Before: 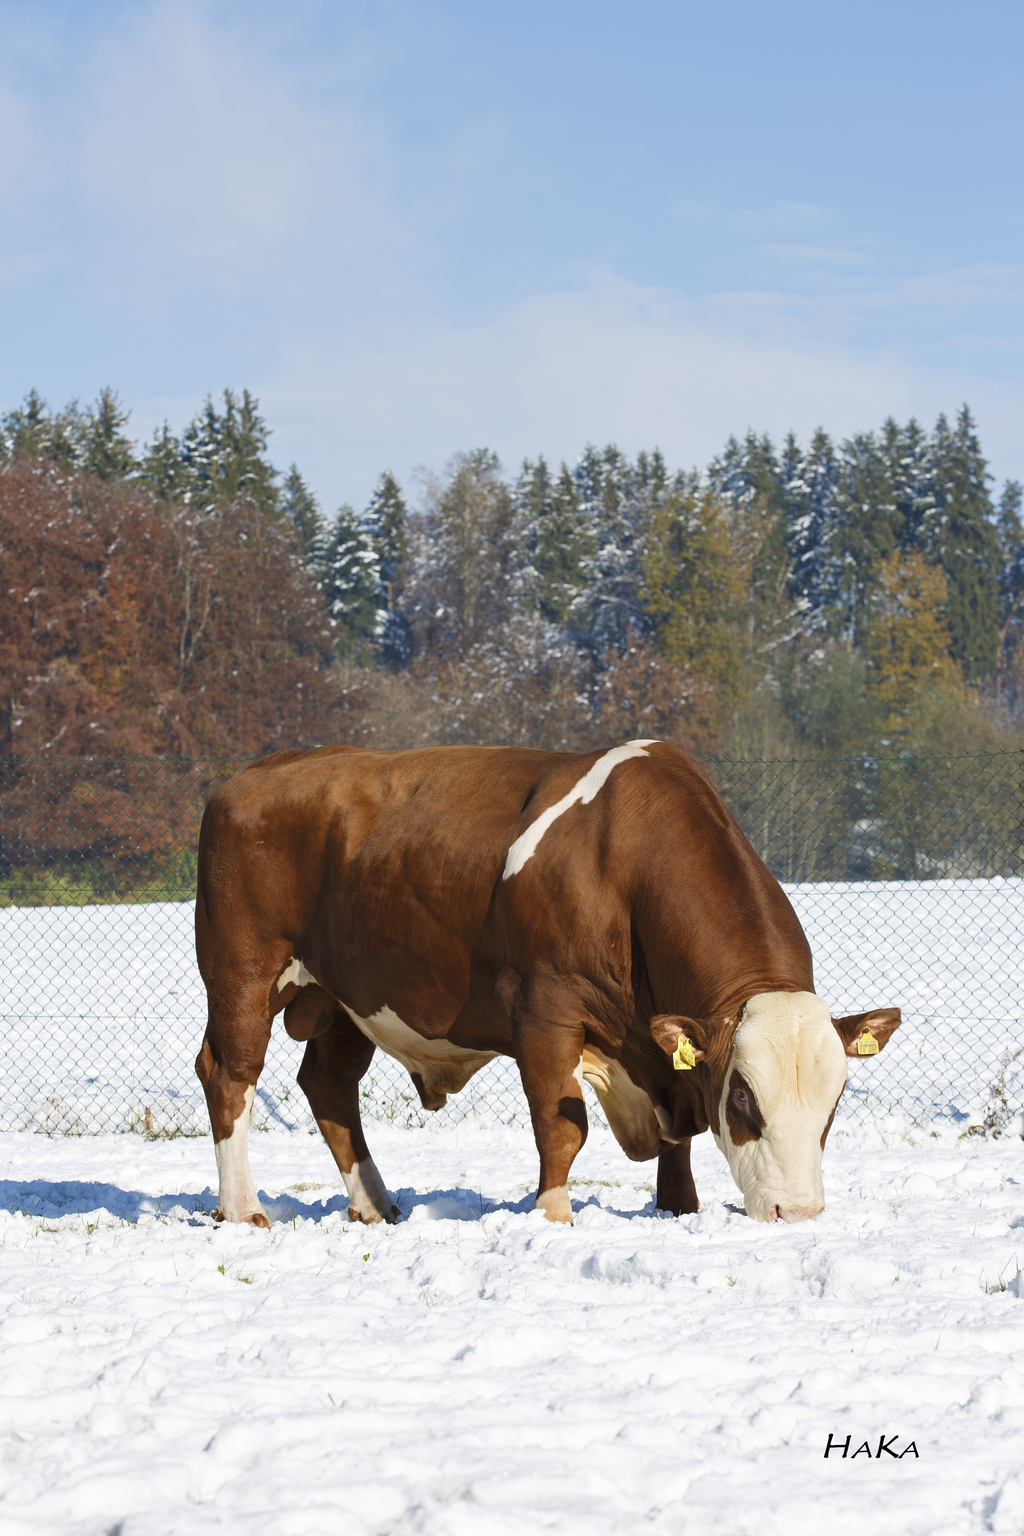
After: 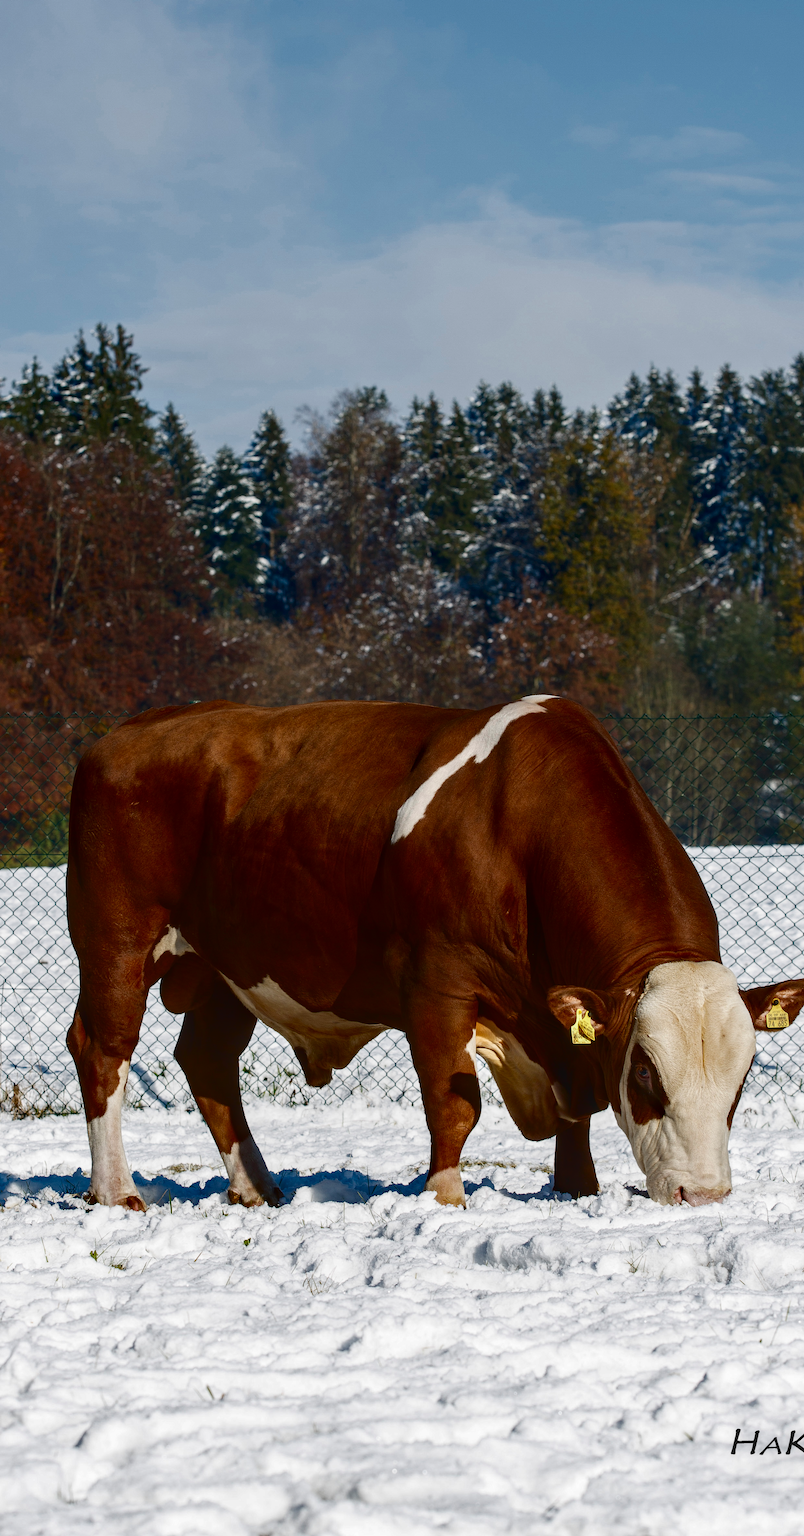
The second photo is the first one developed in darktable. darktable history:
local contrast: on, module defaults
contrast brightness saturation: brightness -0.517
crop and rotate: left 13.013%, top 5.403%, right 12.622%
